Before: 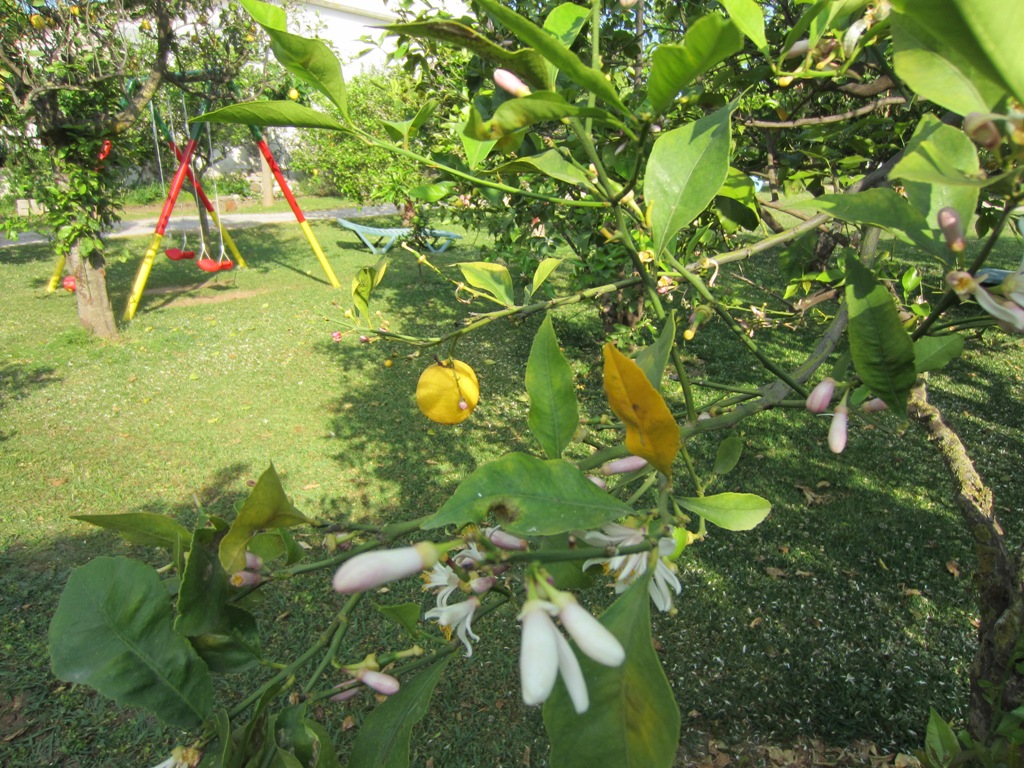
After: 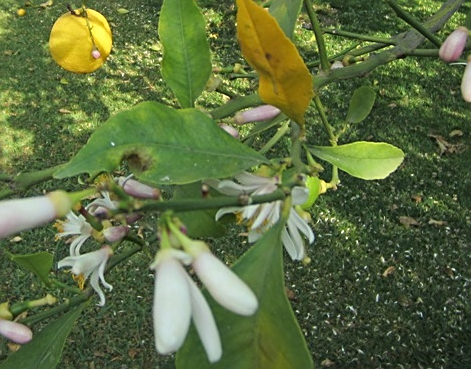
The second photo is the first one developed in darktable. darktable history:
sharpen: on, module defaults
crop: left 35.902%, top 45.774%, right 18.084%, bottom 6.066%
